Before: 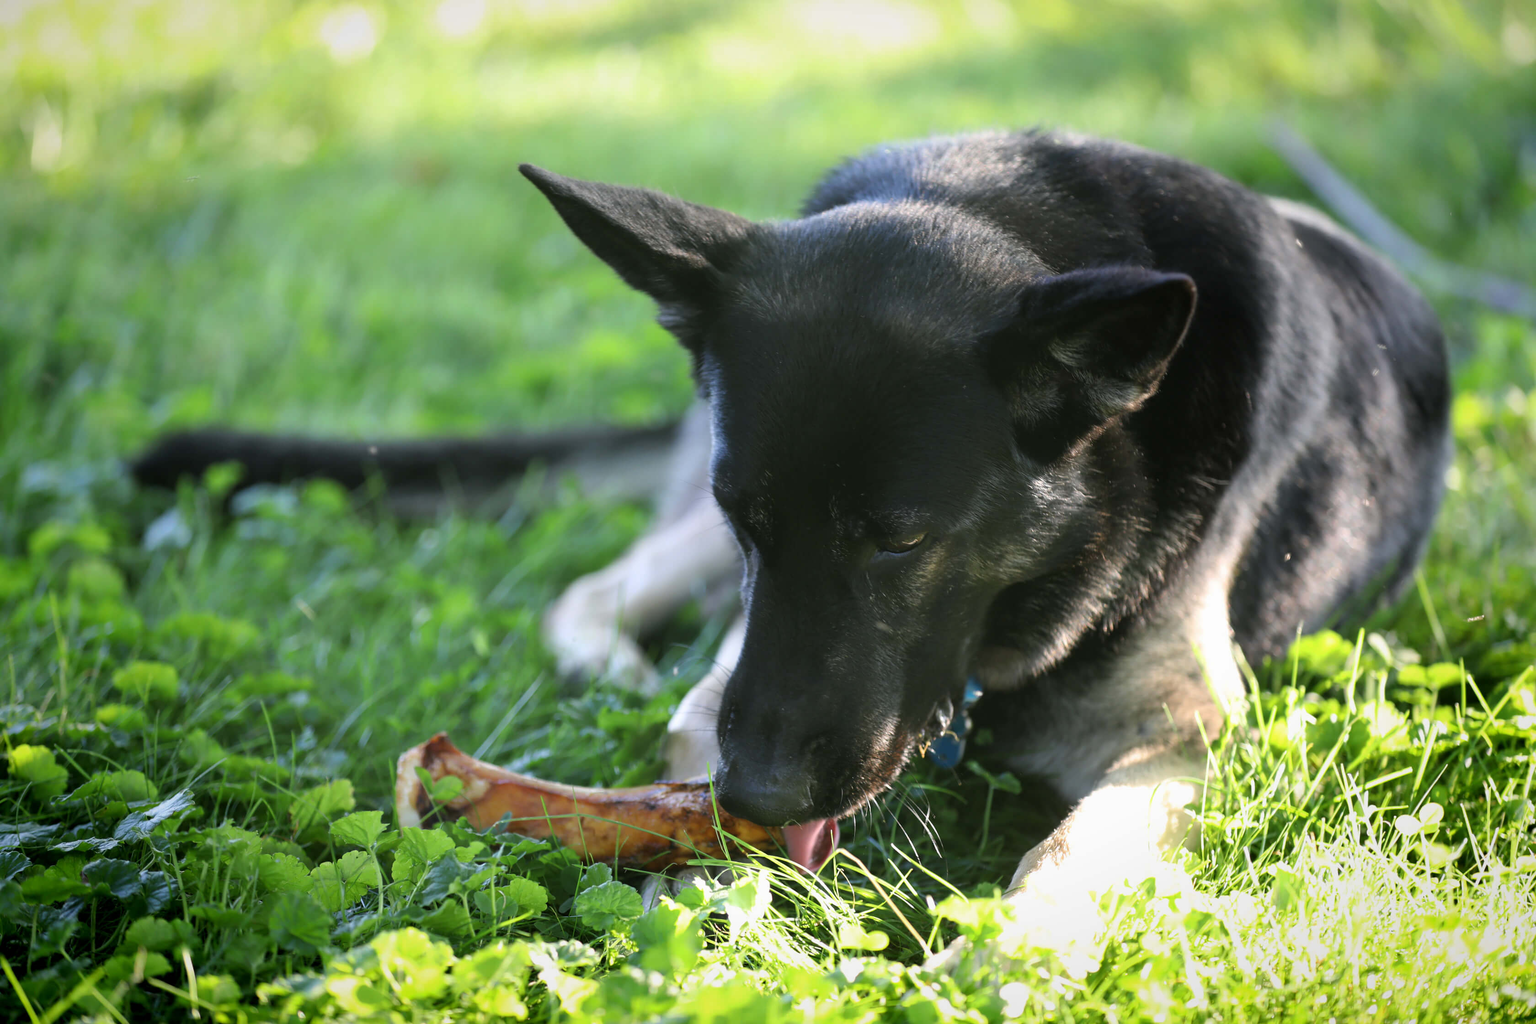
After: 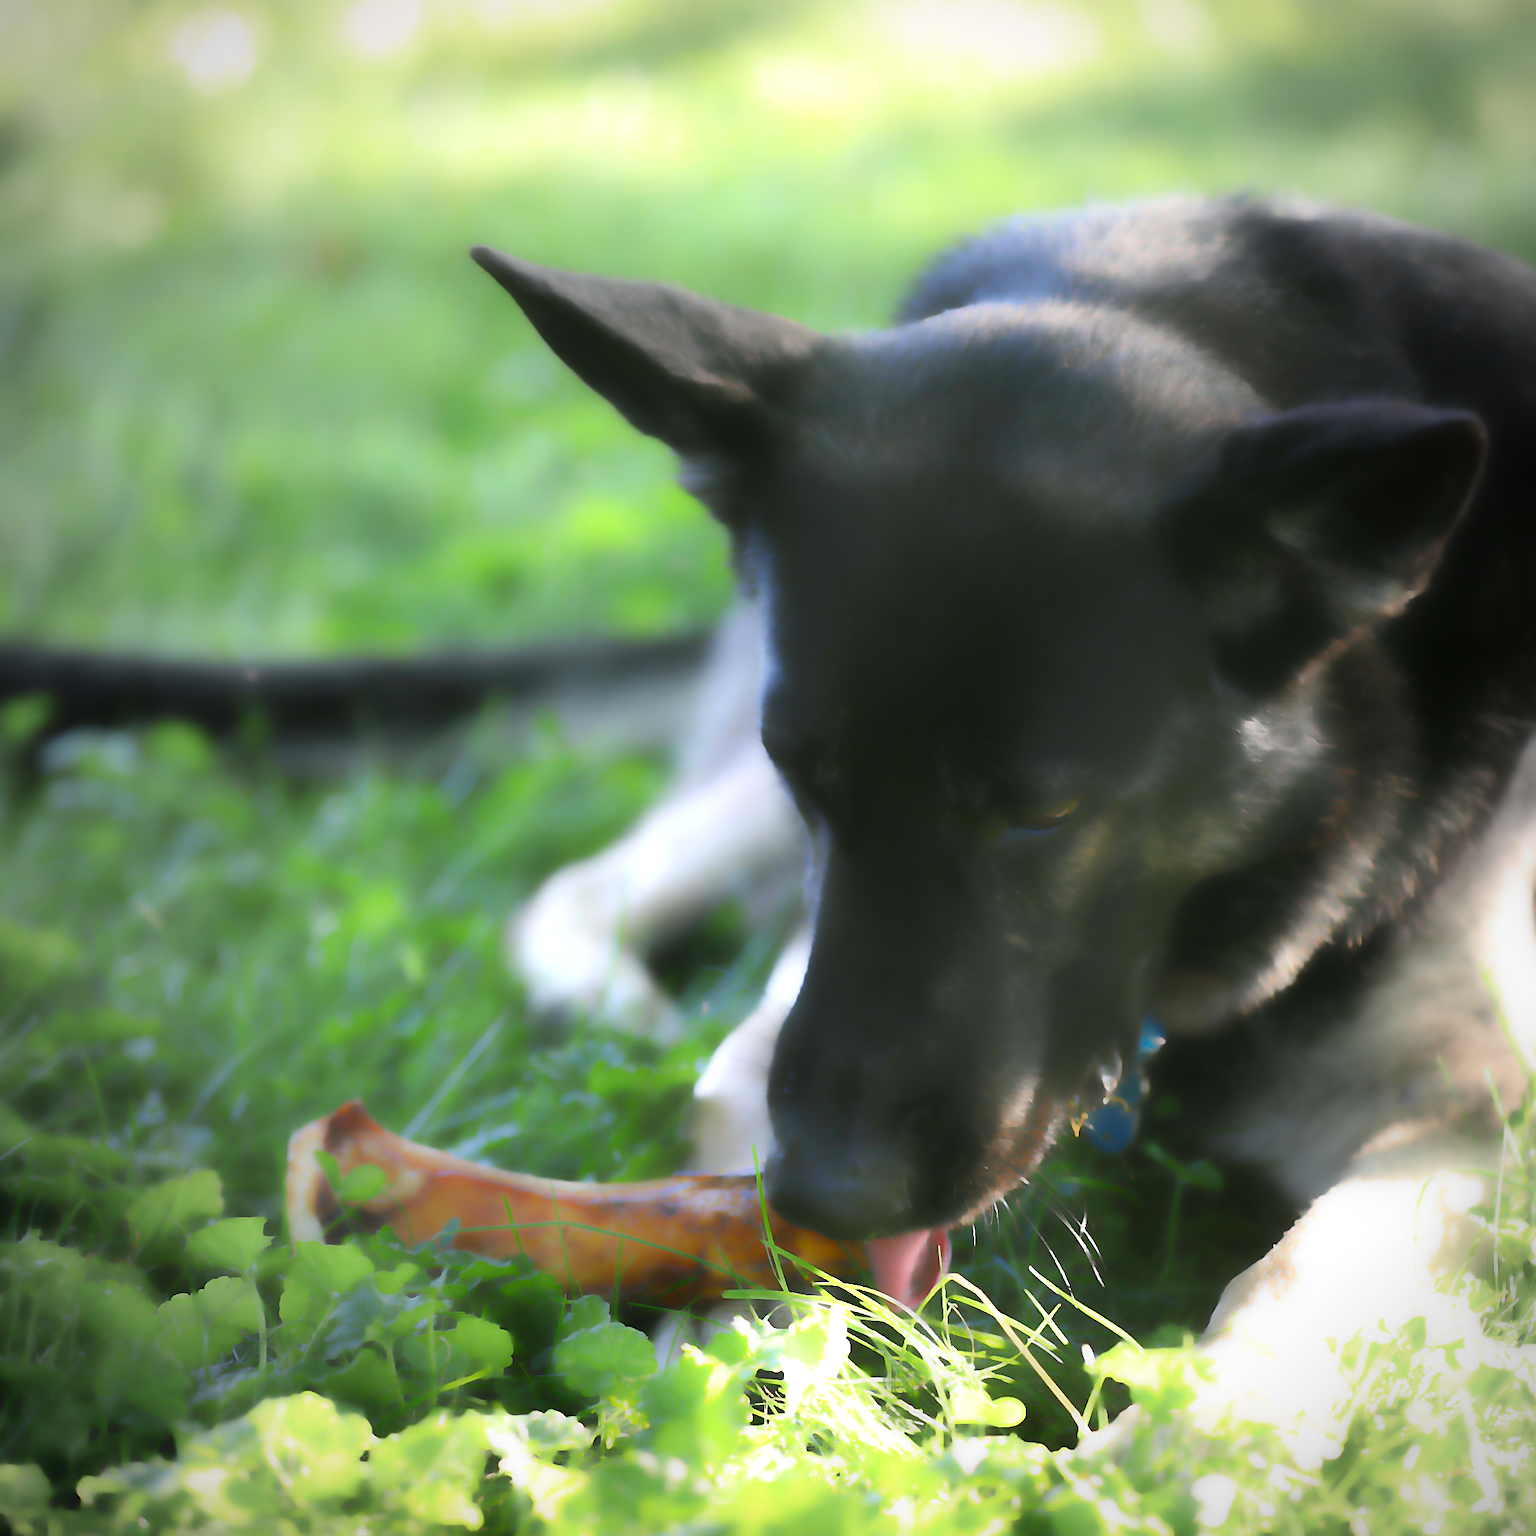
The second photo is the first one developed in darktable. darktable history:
vignetting: fall-off start 72.63%, fall-off radius 106.85%, width/height ratio 0.725
contrast equalizer: y [[0.406, 0.494, 0.589, 0.753, 0.877, 0.999], [0.5 ×6], [0.5 ×6], [0 ×6], [0 ×6]], mix -0.989
crop and rotate: left 13.422%, right 19.934%
exposure: exposure 0.36 EV, compensate highlight preservation false
sharpen: on, module defaults
